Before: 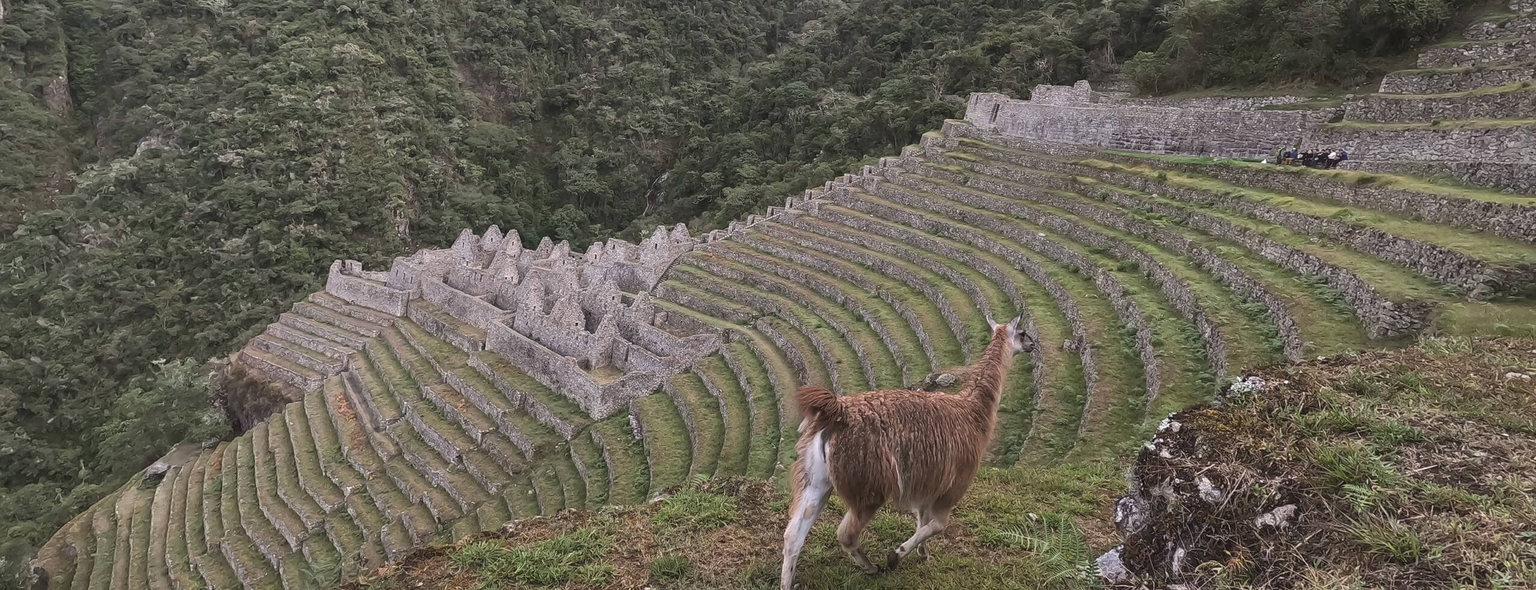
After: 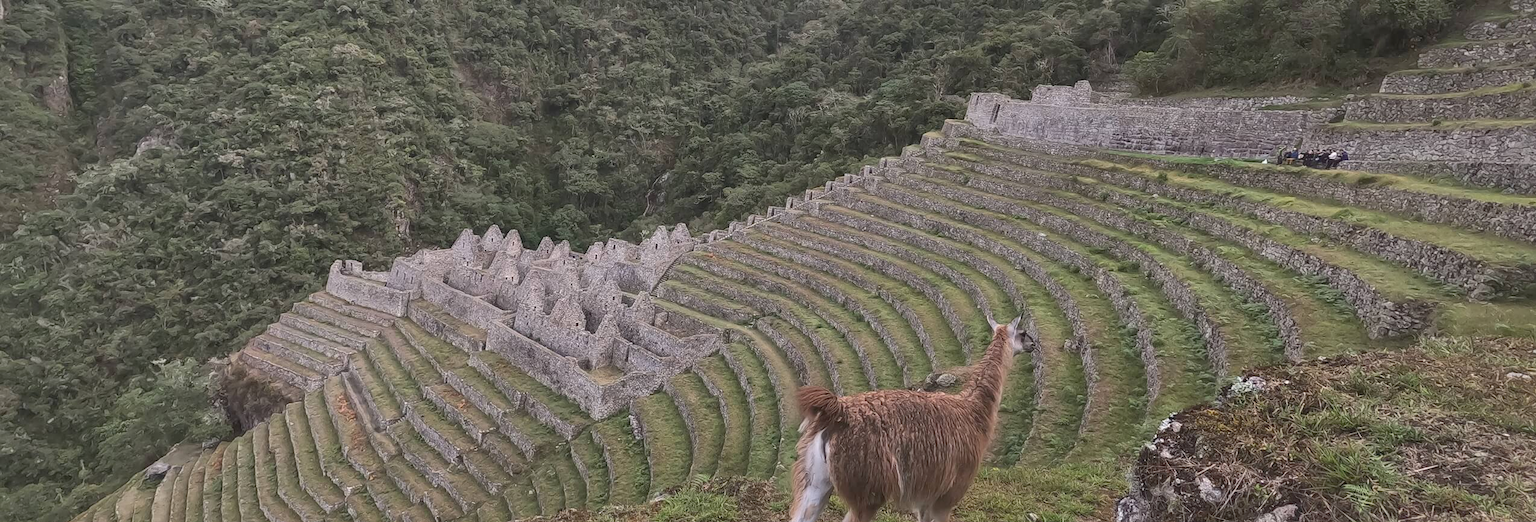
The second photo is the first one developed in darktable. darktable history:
crop and rotate: top 0%, bottom 11.393%
shadows and highlights: on, module defaults
